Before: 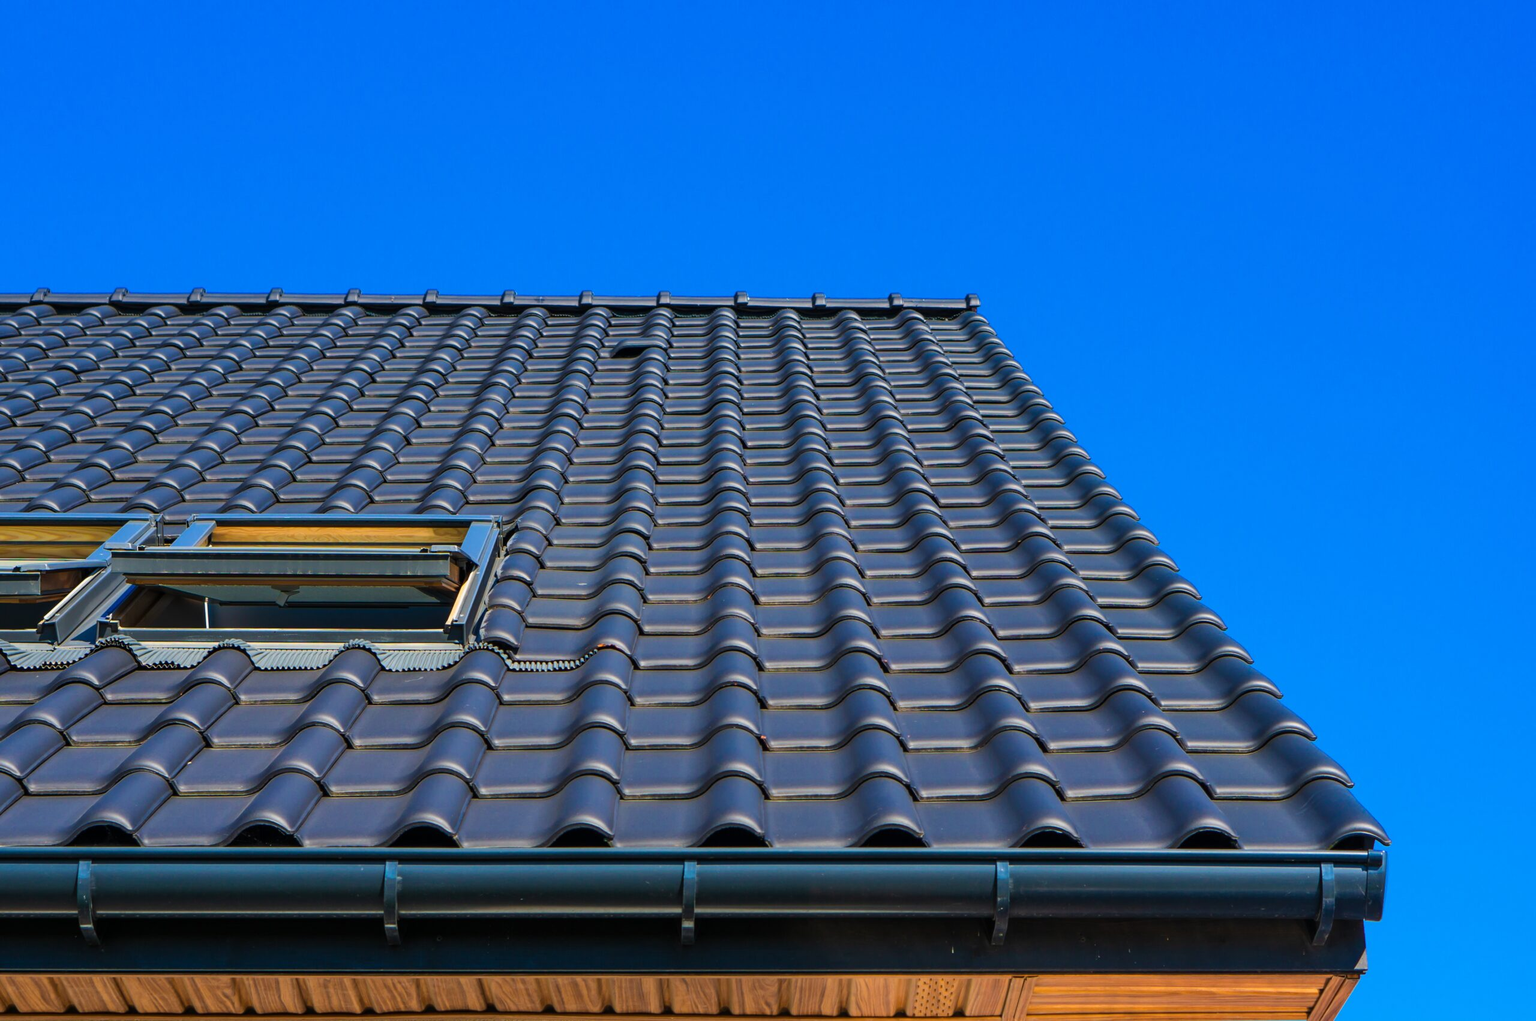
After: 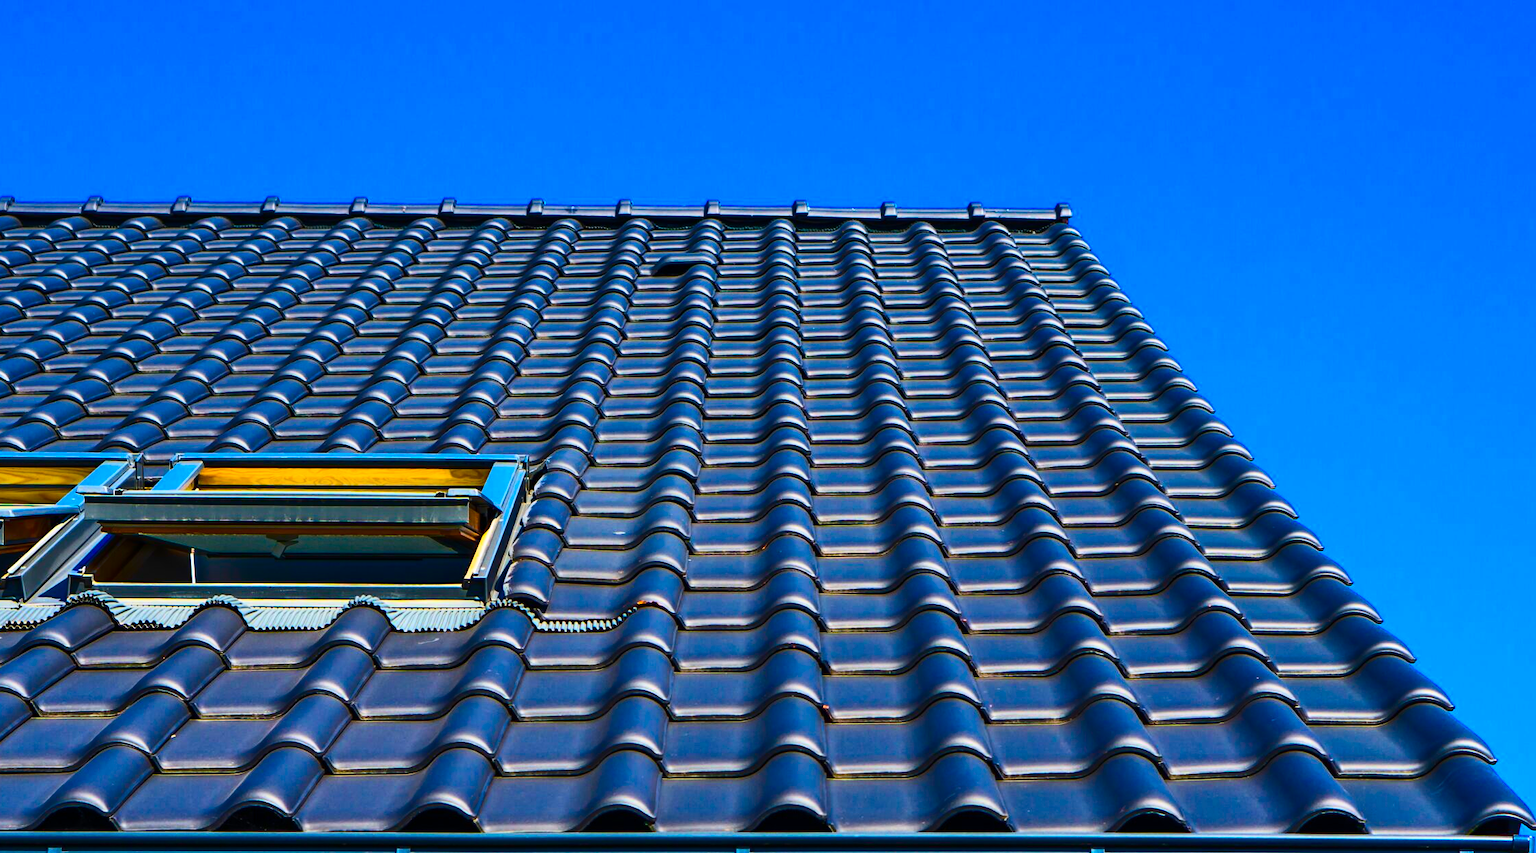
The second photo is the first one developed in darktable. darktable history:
color balance rgb: perceptual saturation grading › global saturation 30%, global vibrance 30%
contrast brightness saturation: contrast 0.4, brightness 0.1, saturation 0.21
crop and rotate: left 2.425%, top 11.305%, right 9.6%, bottom 15.08%
exposure: compensate highlight preservation false
